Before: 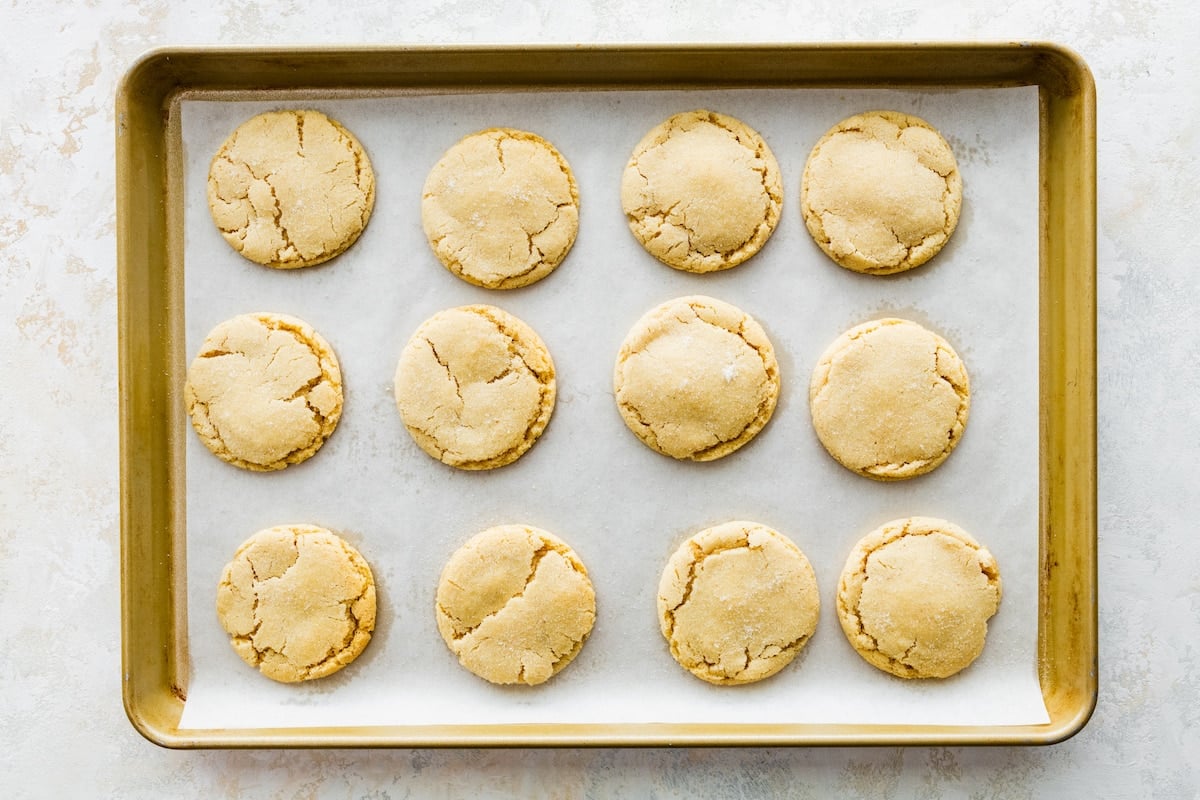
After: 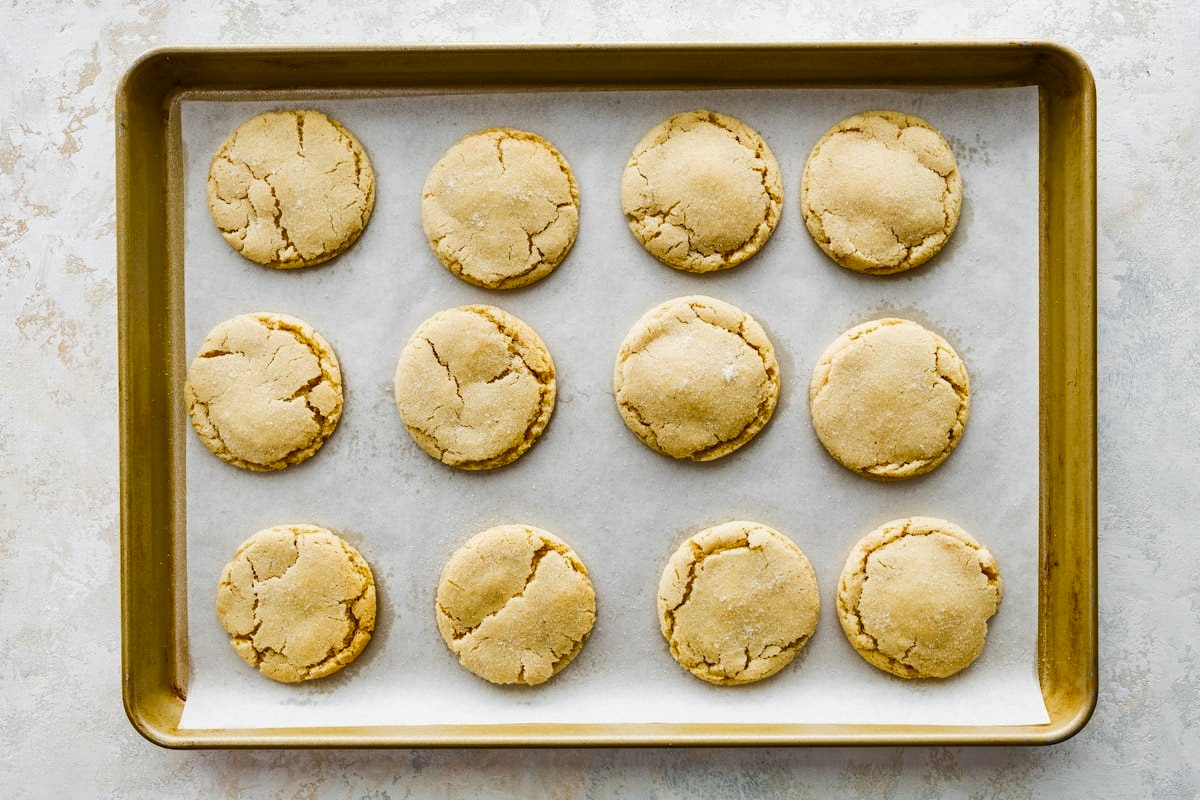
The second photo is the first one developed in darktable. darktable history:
shadows and highlights: shadows 39.6, highlights -52.2, low approximation 0.01, soften with gaussian
